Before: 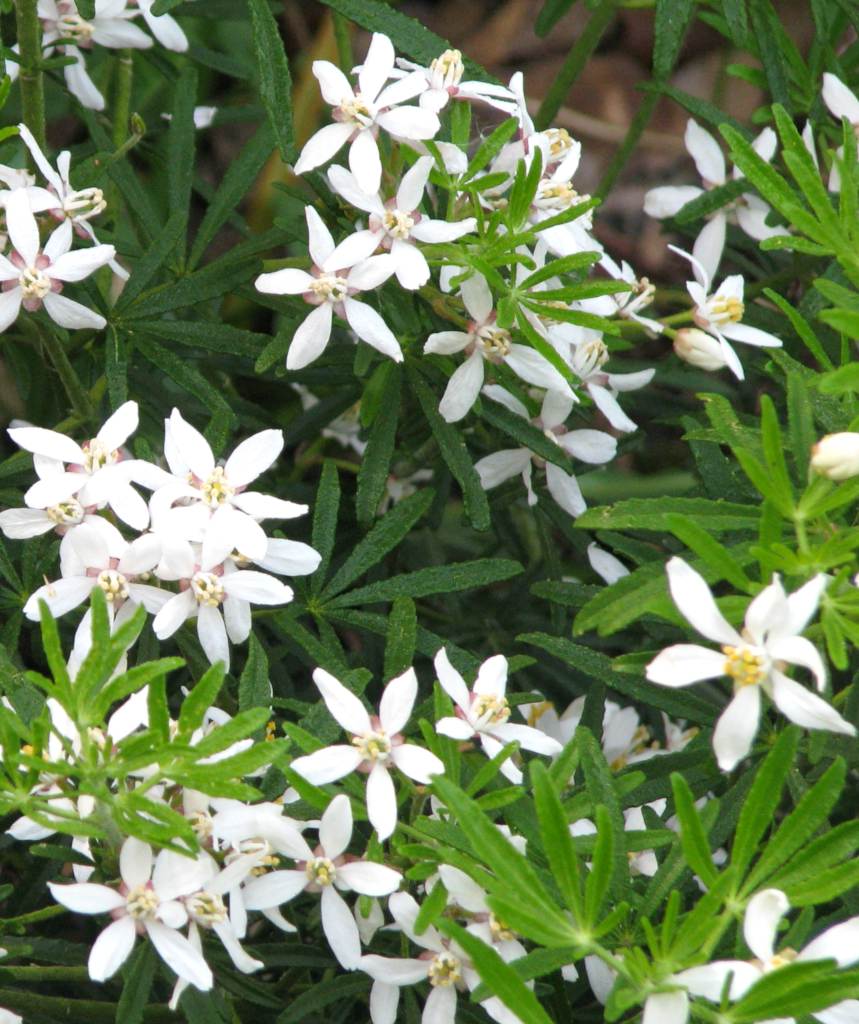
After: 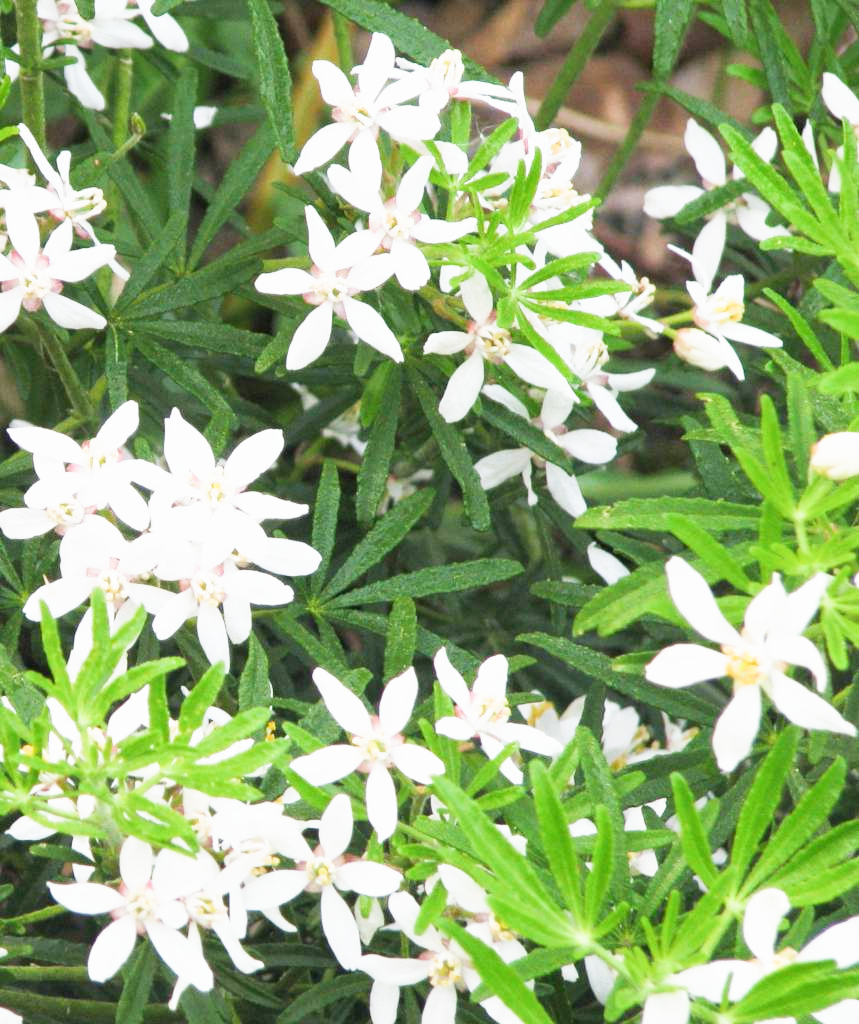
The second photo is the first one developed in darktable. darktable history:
exposure: black level correction 0, exposure 1.45 EV, compensate exposure bias true, compensate highlight preservation false
sigmoid: contrast 1.22, skew 0.65
